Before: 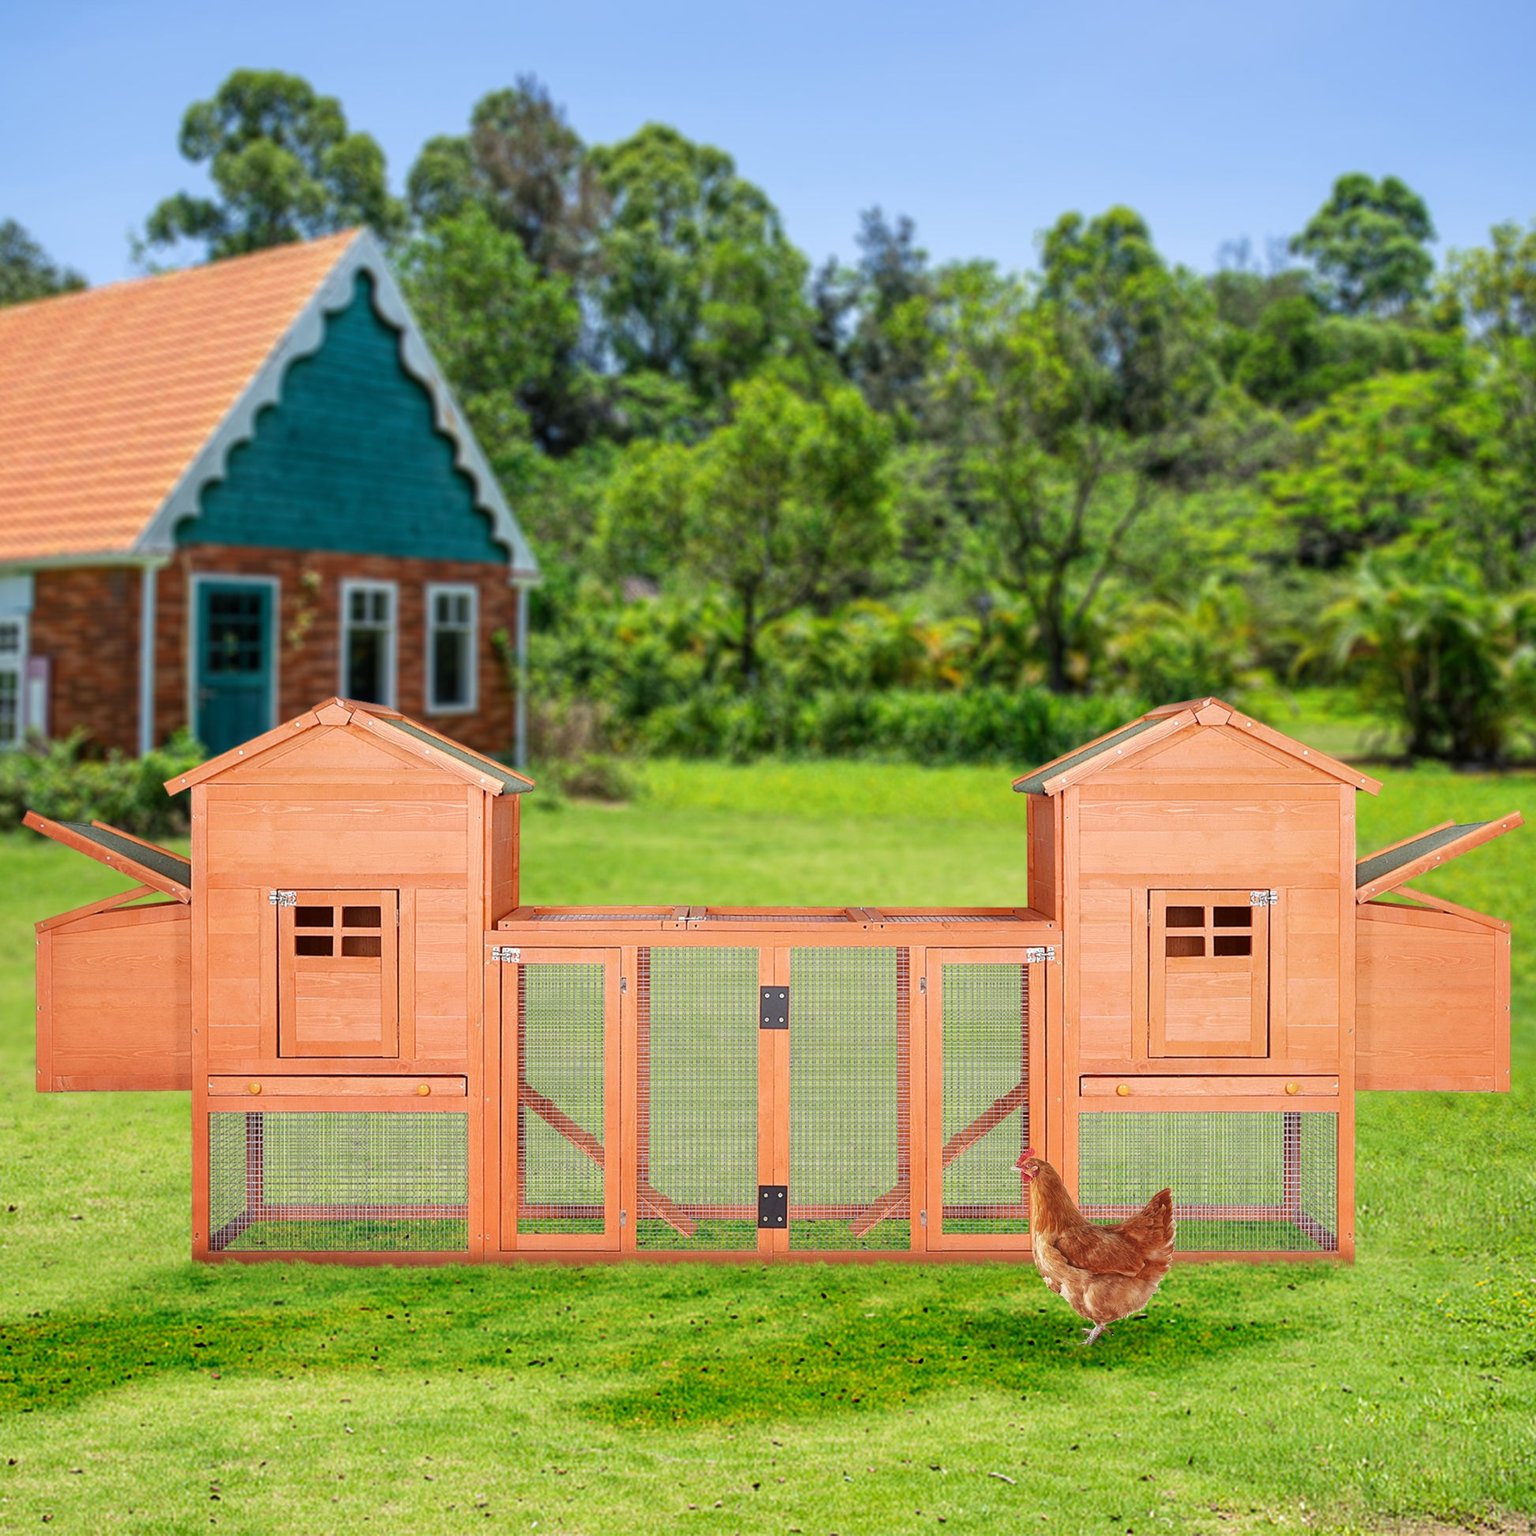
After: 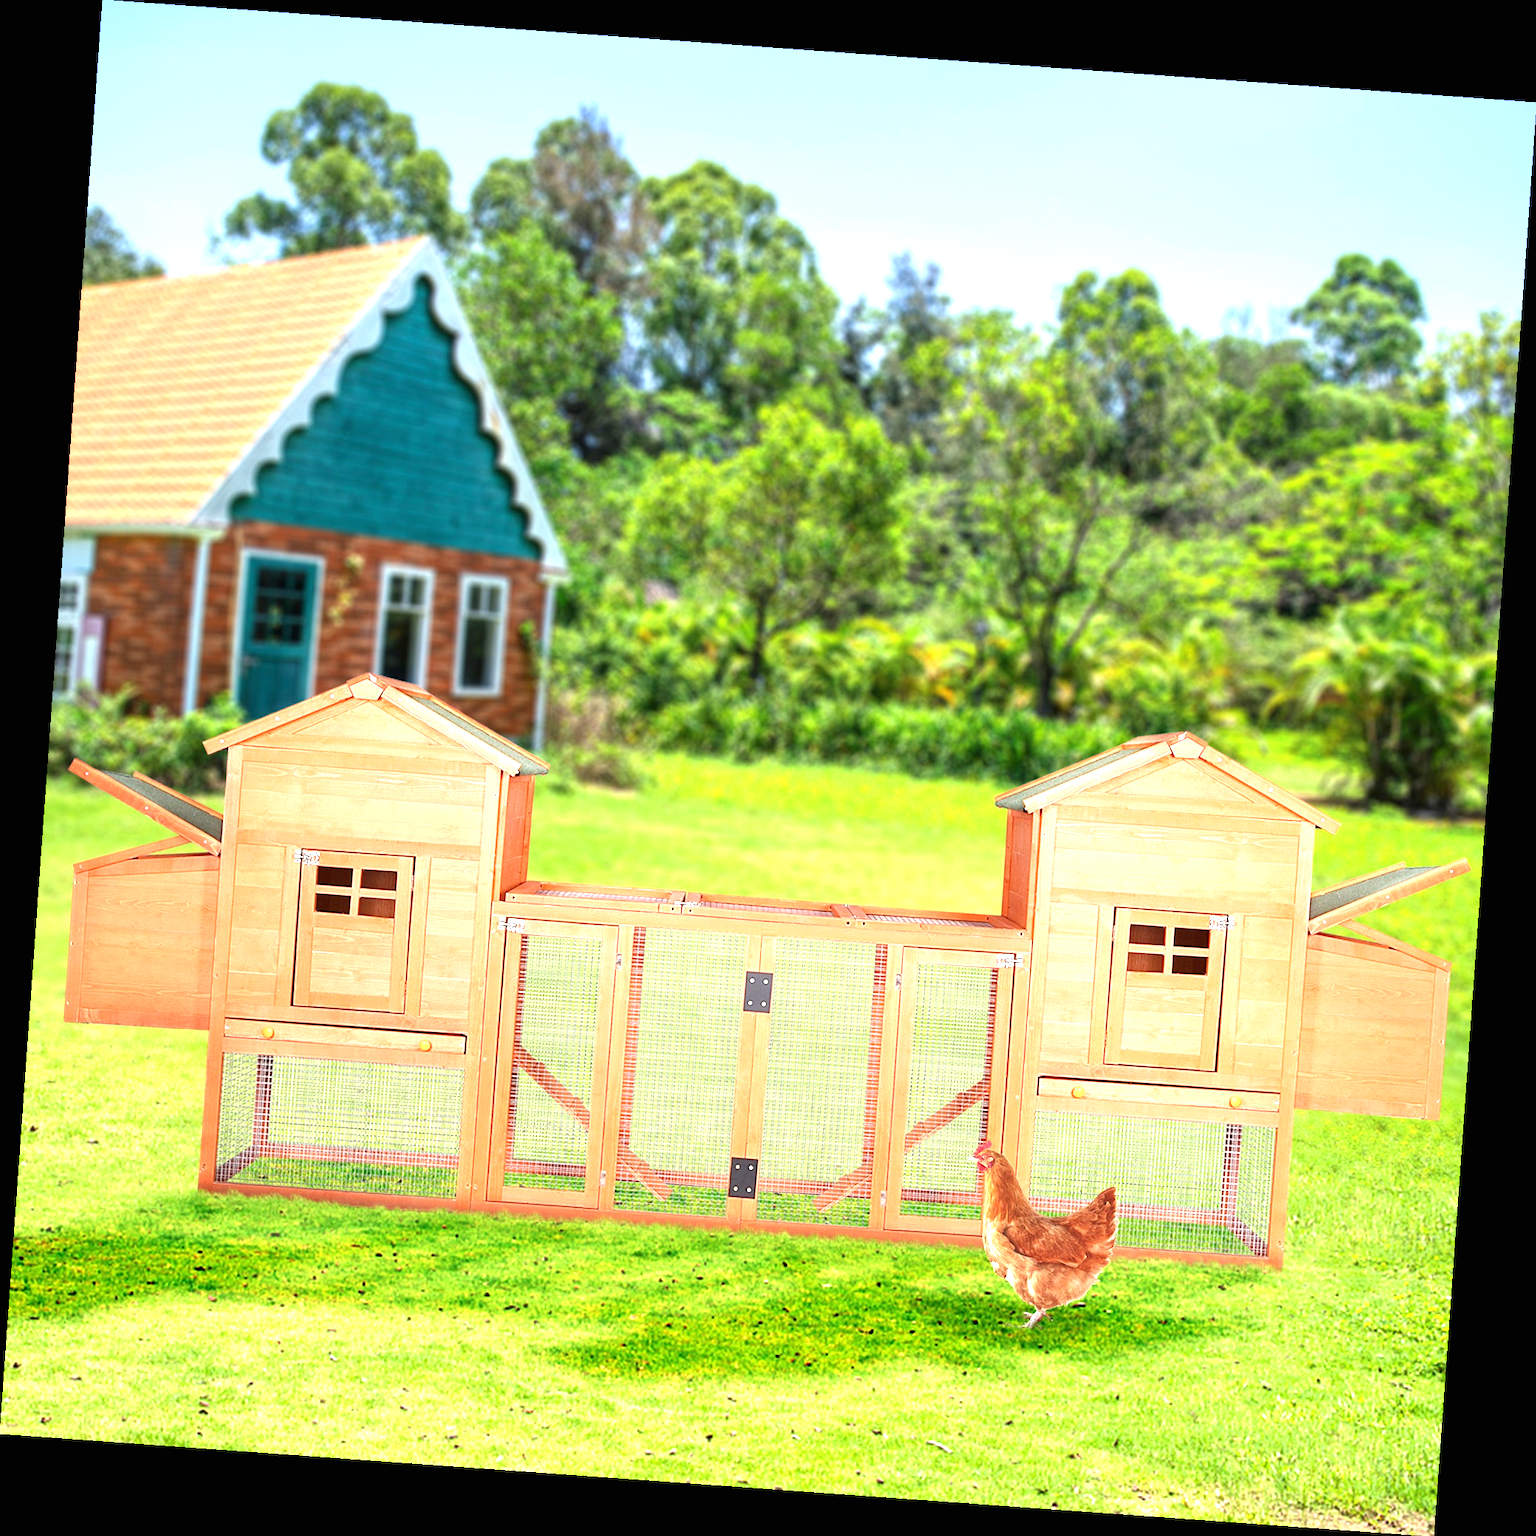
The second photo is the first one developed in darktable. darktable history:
rotate and perspective: rotation 4.1°, automatic cropping off
exposure: black level correction 0, exposure 1.2 EV, compensate highlight preservation false
